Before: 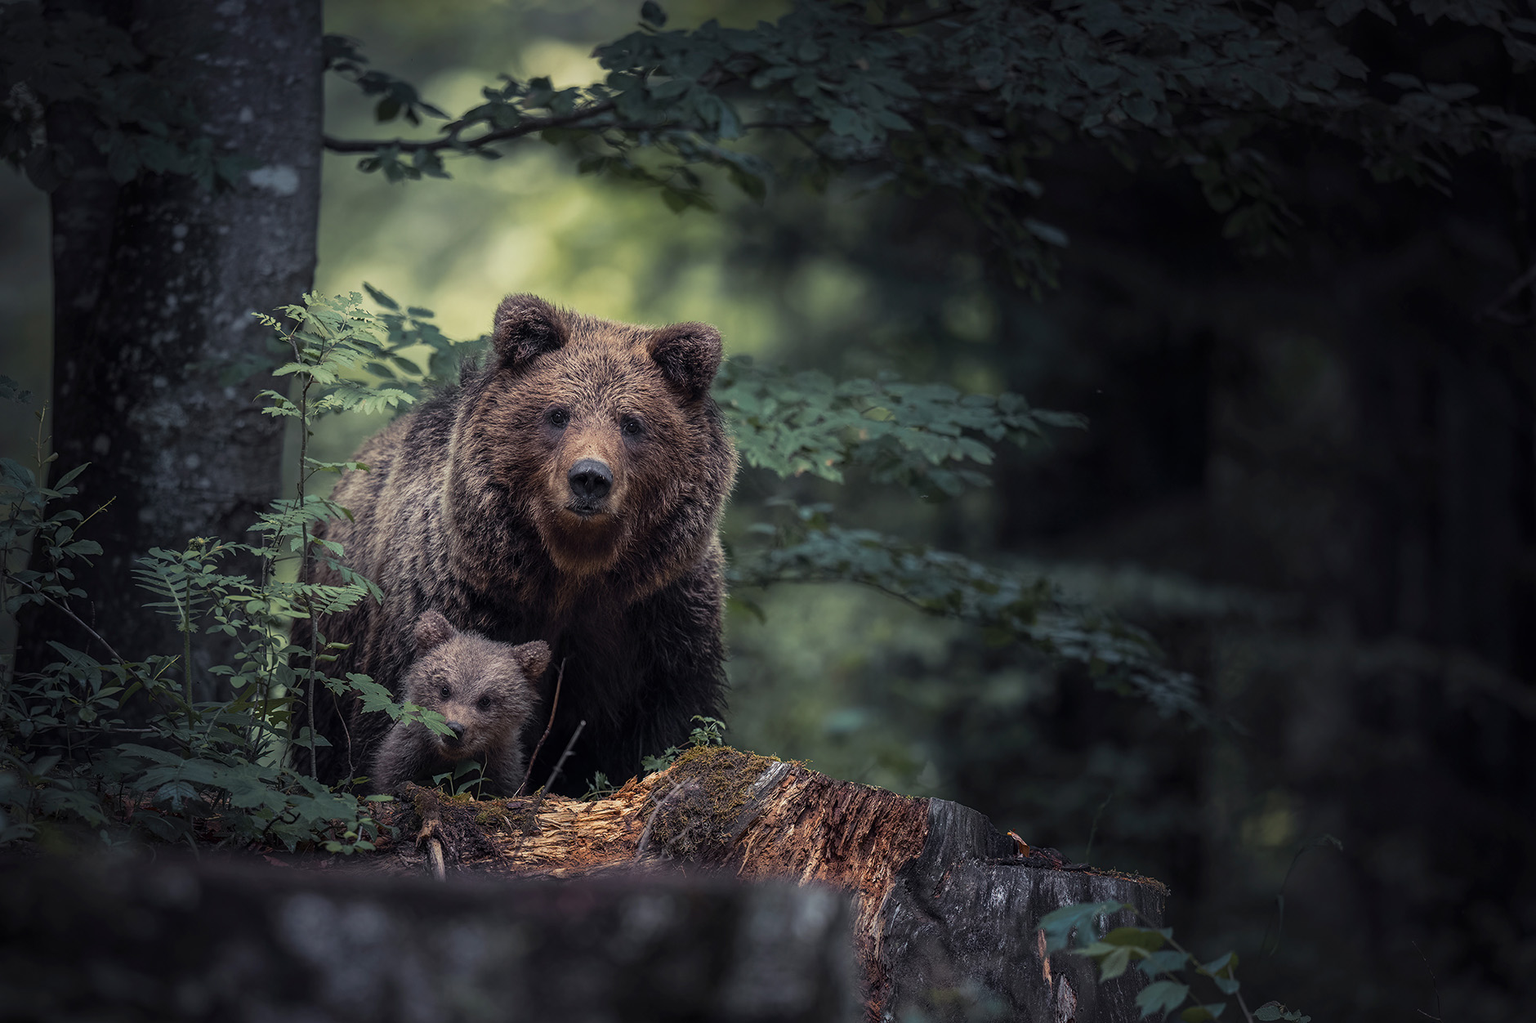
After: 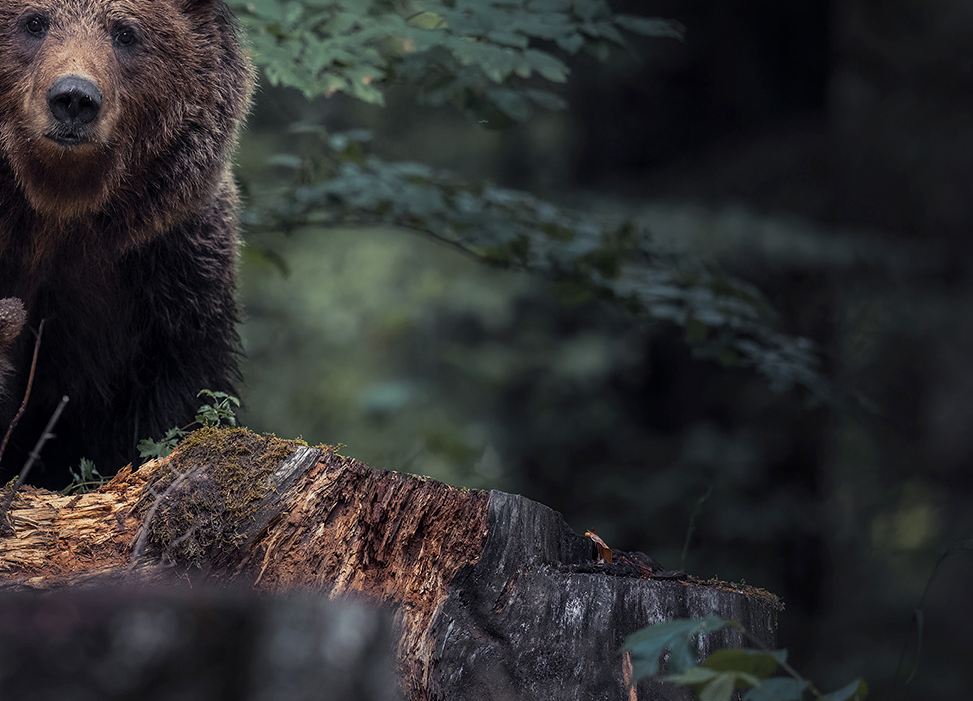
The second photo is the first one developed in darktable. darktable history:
crop: left 34.479%, top 38.822%, right 13.718%, bottom 5.172%
local contrast: mode bilateral grid, contrast 100, coarseness 100, detail 108%, midtone range 0.2
